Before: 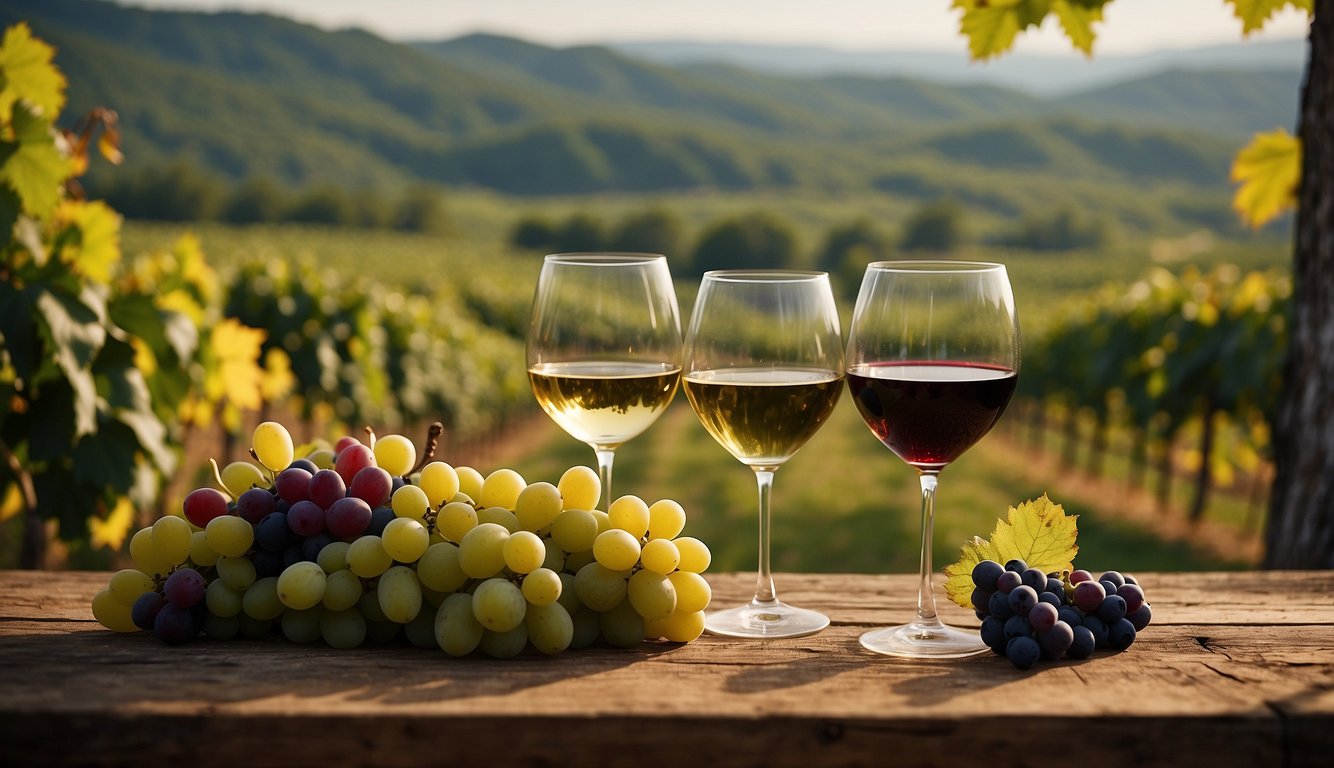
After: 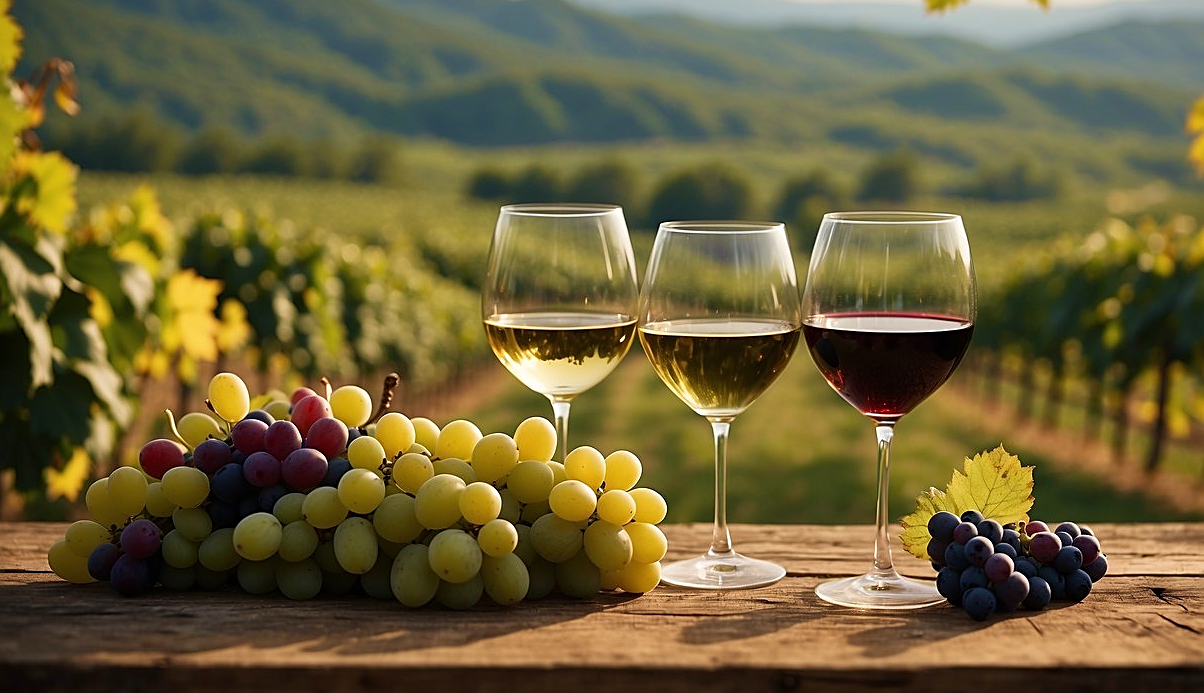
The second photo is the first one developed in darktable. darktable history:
crop: left 3.305%, top 6.436%, right 6.389%, bottom 3.258%
sharpen: on, module defaults
velvia: on, module defaults
